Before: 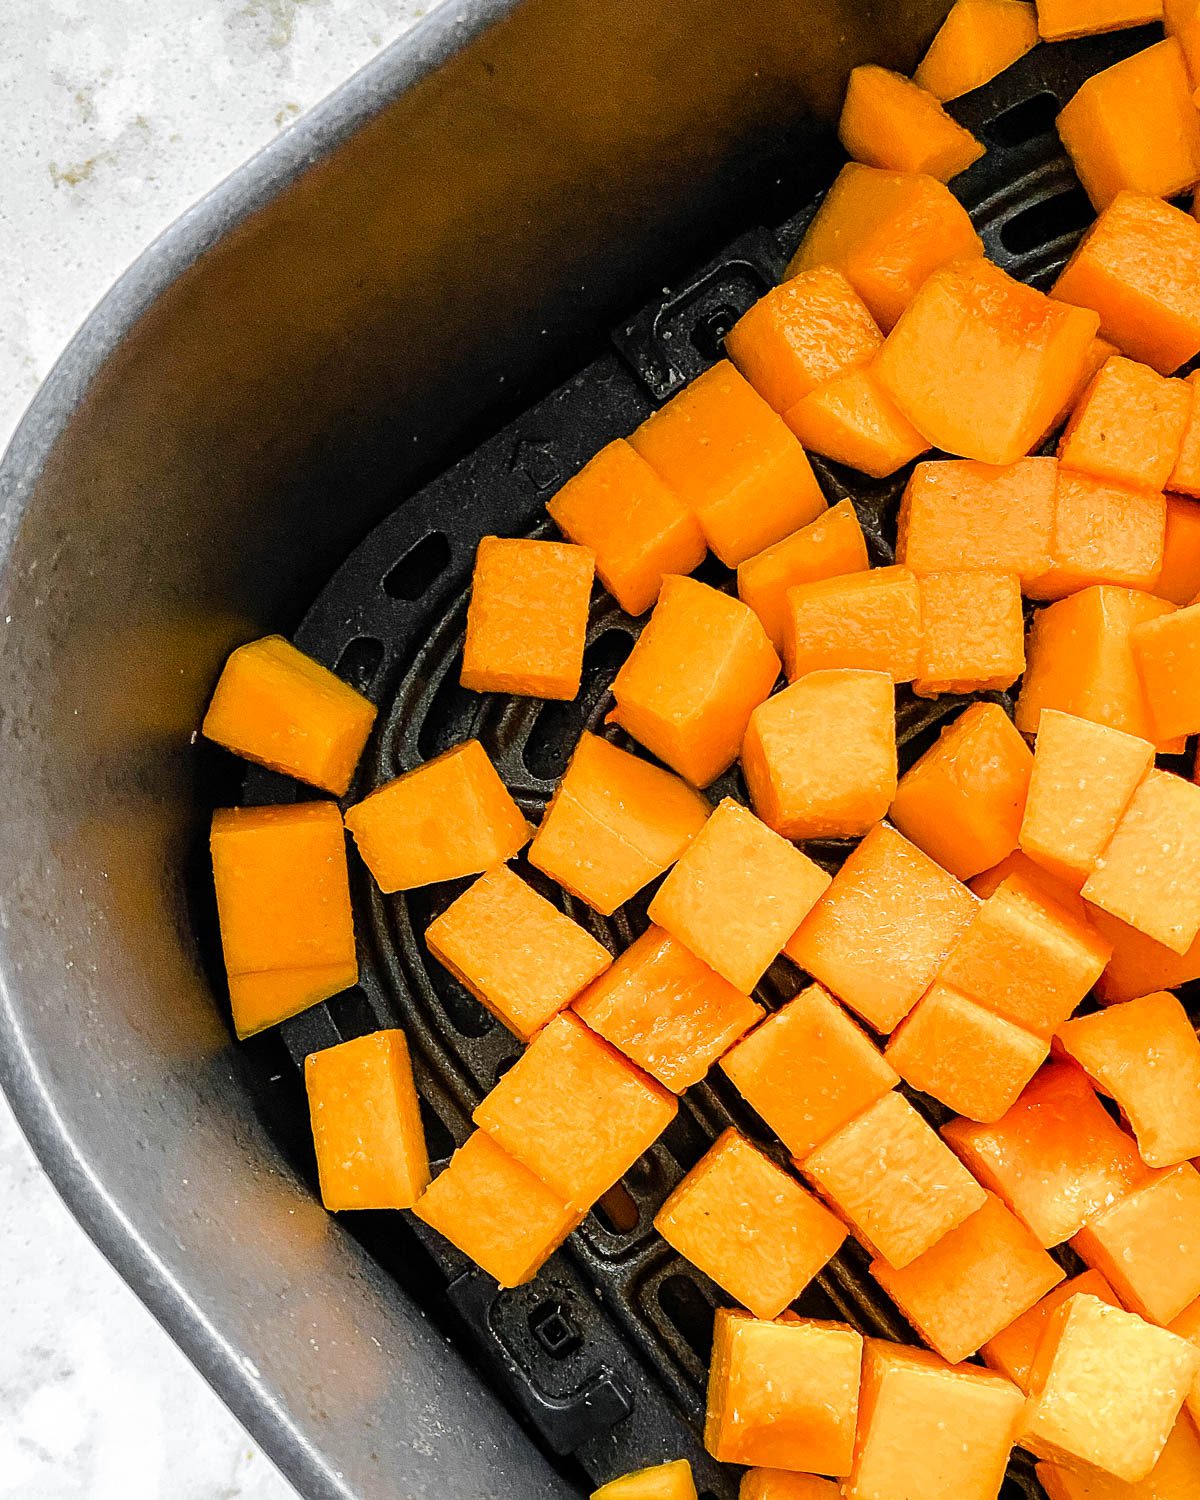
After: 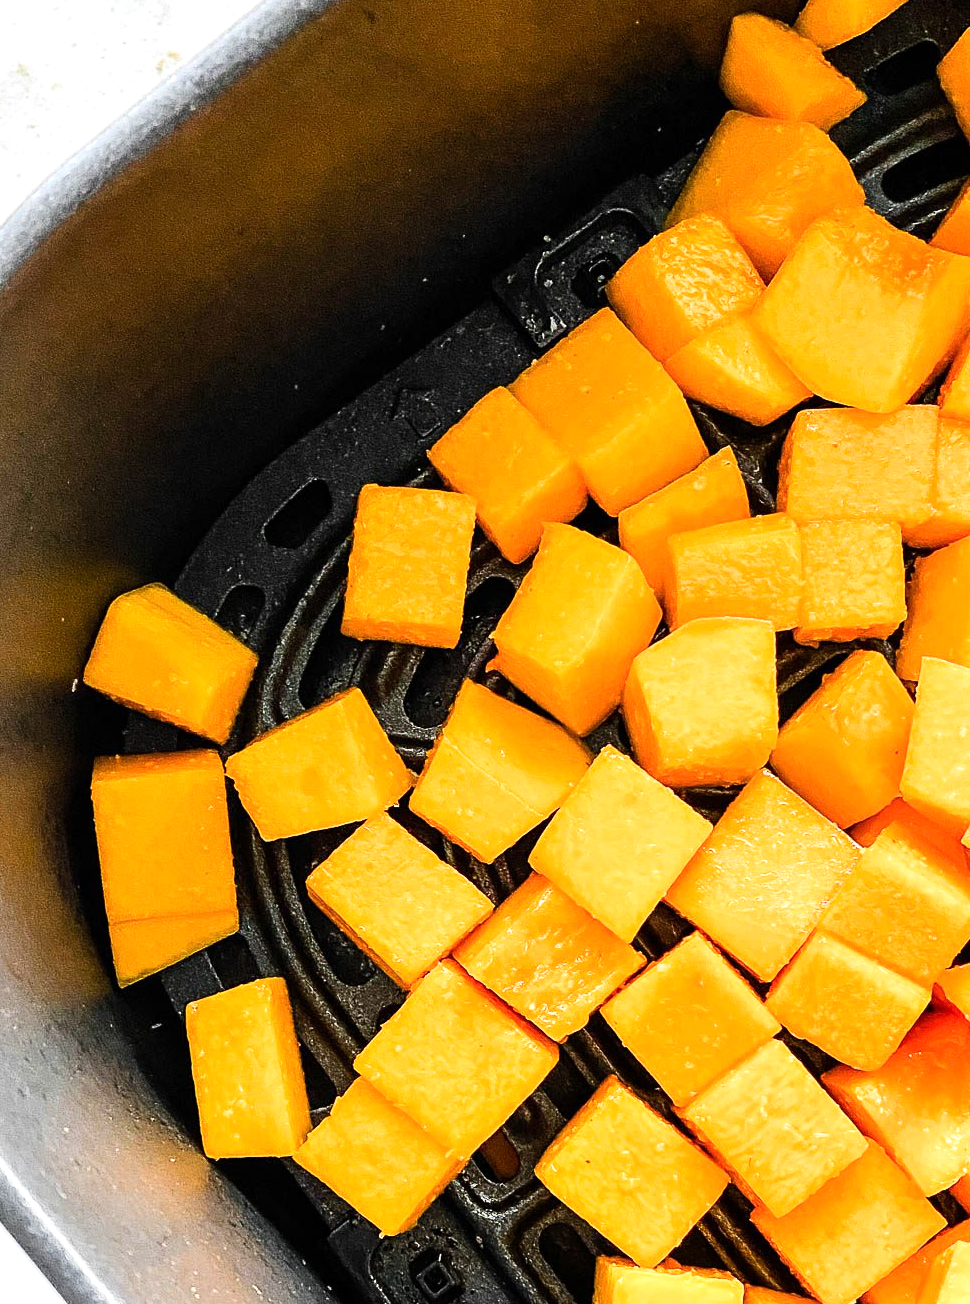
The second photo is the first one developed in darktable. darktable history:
crop: left 9.929%, top 3.475%, right 9.188%, bottom 9.529%
base curve: curves: ch0 [(0, 0) (0.666, 0.806) (1, 1)]
tone equalizer: -8 EV -0.417 EV, -7 EV -0.389 EV, -6 EV -0.333 EV, -5 EV -0.222 EV, -3 EV 0.222 EV, -2 EV 0.333 EV, -1 EV 0.389 EV, +0 EV 0.417 EV, edges refinement/feathering 500, mask exposure compensation -1.57 EV, preserve details no
